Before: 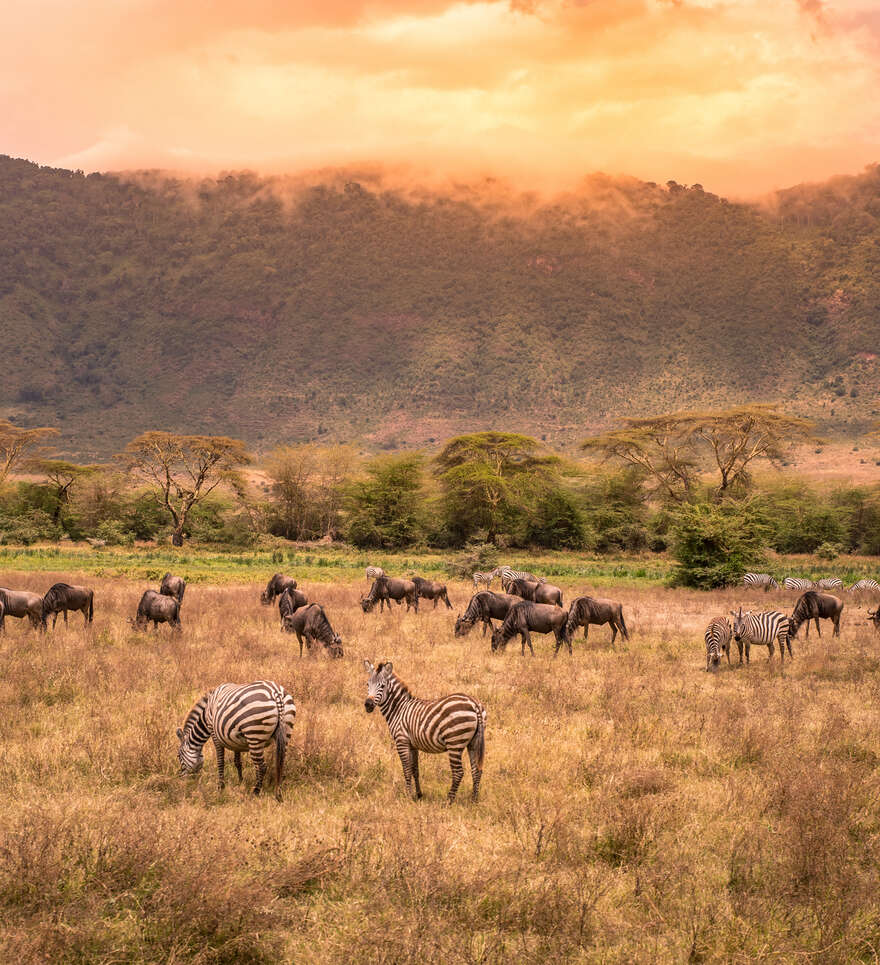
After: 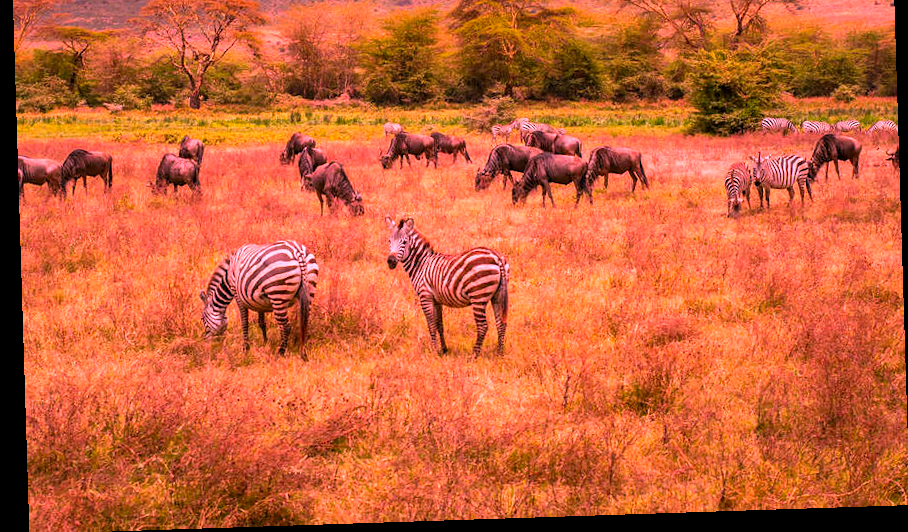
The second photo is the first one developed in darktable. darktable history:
rotate and perspective: rotation -1.77°, lens shift (horizontal) 0.004, automatic cropping off
levels: levels [0.026, 0.507, 0.987]
crop and rotate: top 46.237%
exposure: black level correction 0, exposure 0.3 EV, compensate highlight preservation false
color correction: highlights a* 19.5, highlights b* -11.53, saturation 1.69
